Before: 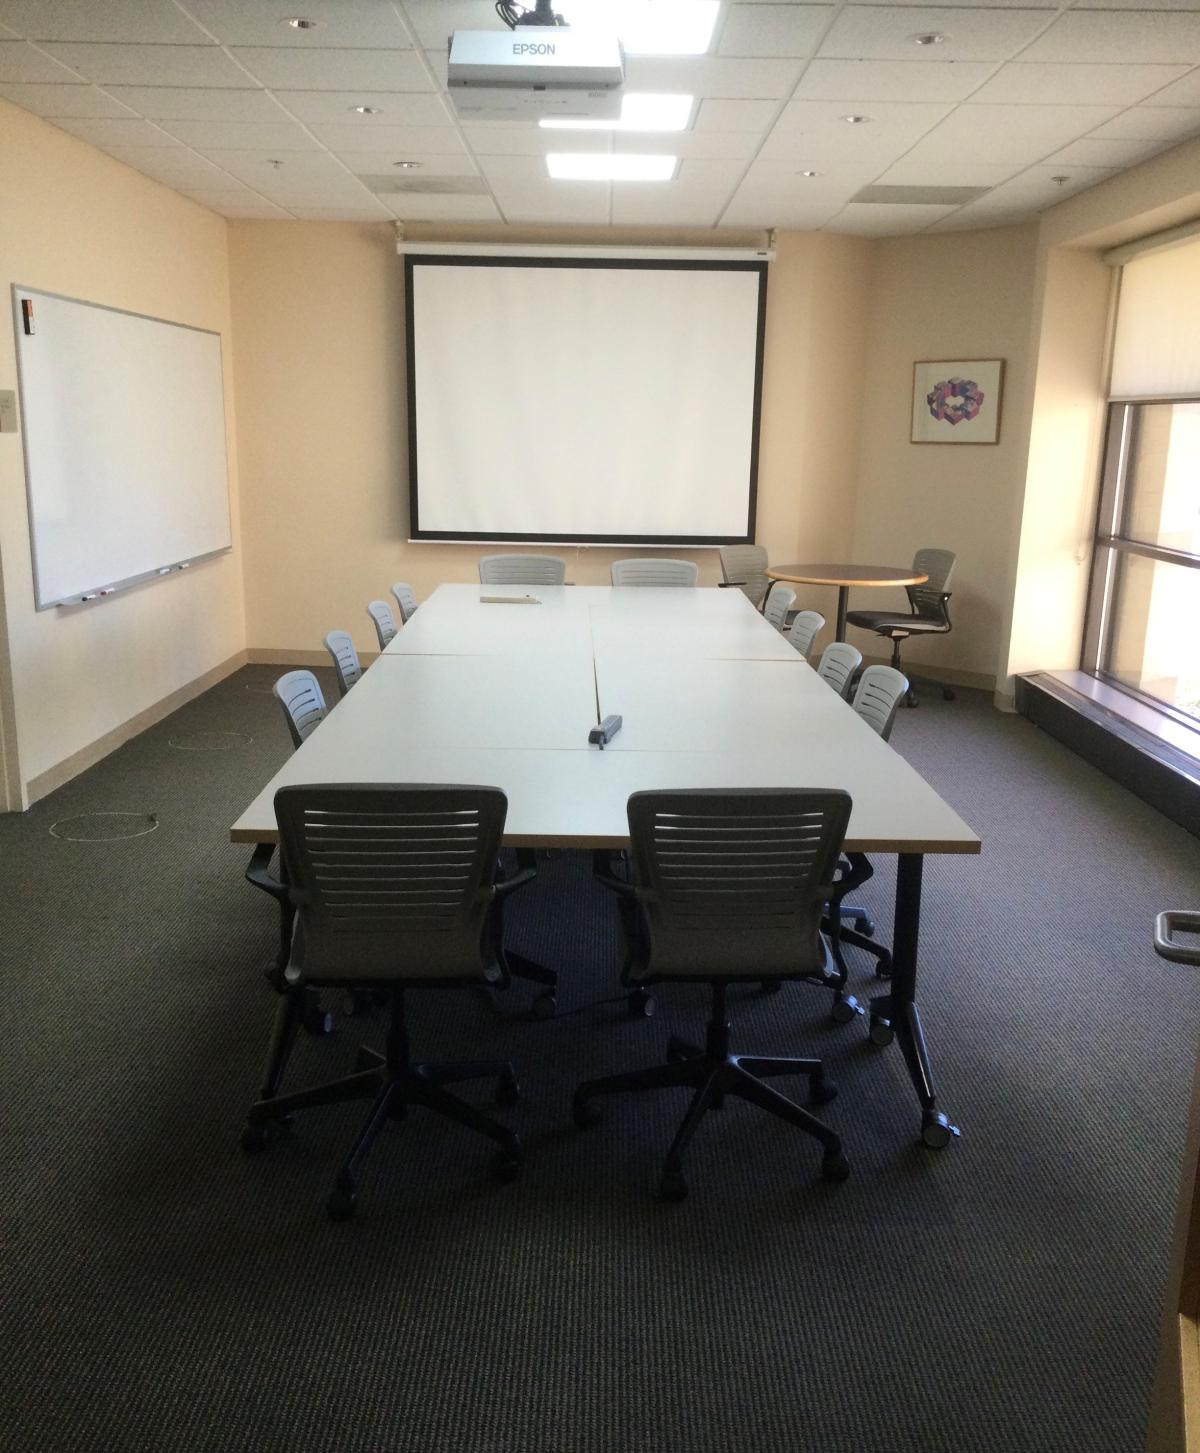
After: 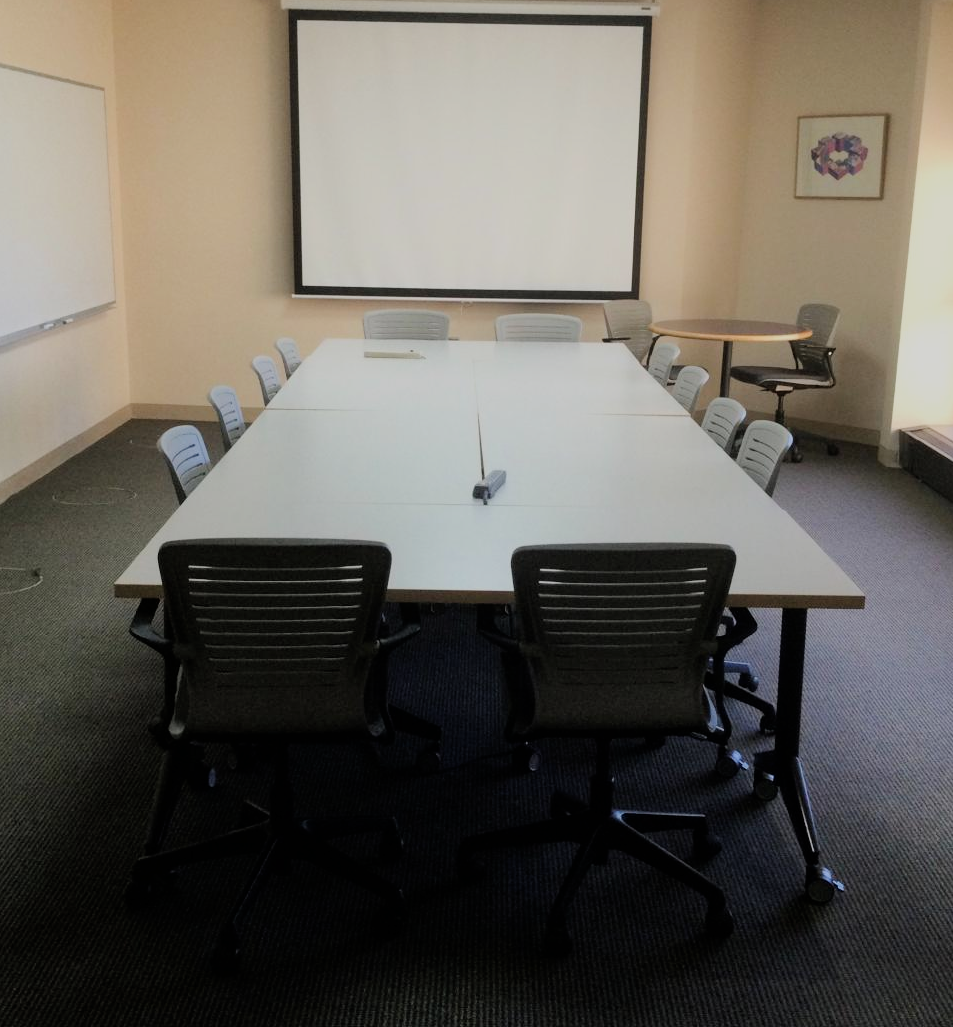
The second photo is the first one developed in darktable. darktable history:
crop: left 9.712%, top 16.928%, right 10.845%, bottom 12.332%
filmic rgb: black relative exposure -7.65 EV, white relative exposure 4.56 EV, hardness 3.61
